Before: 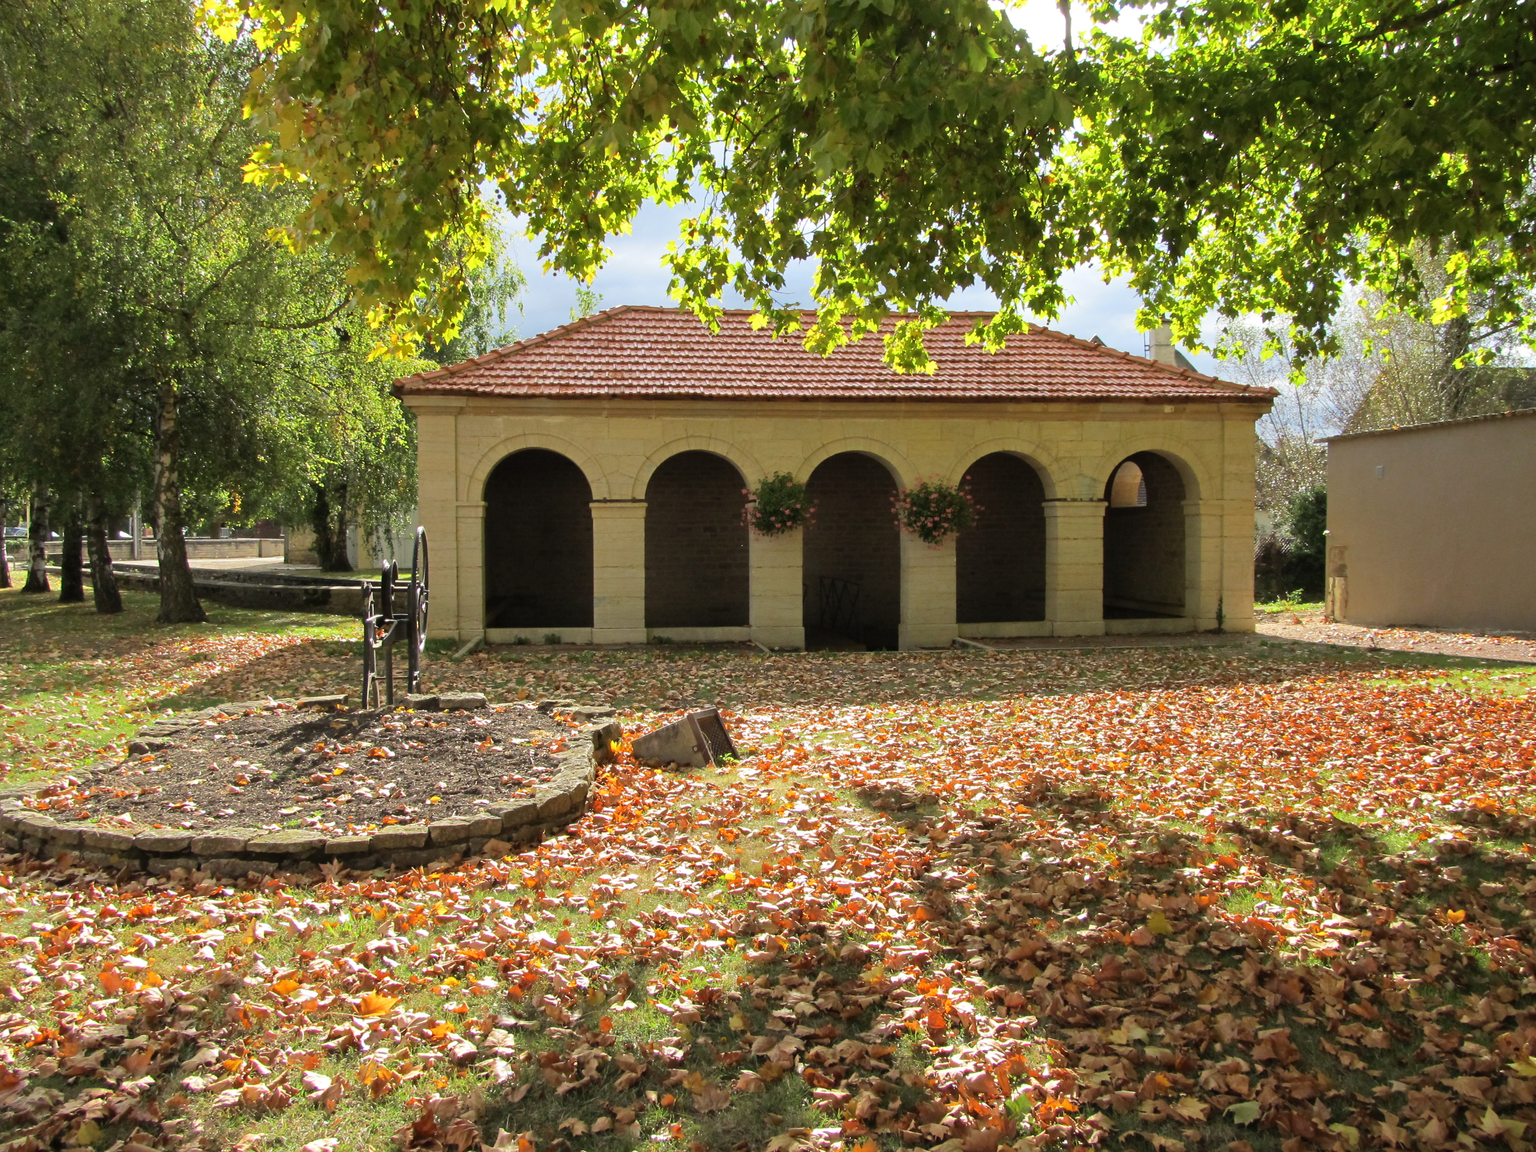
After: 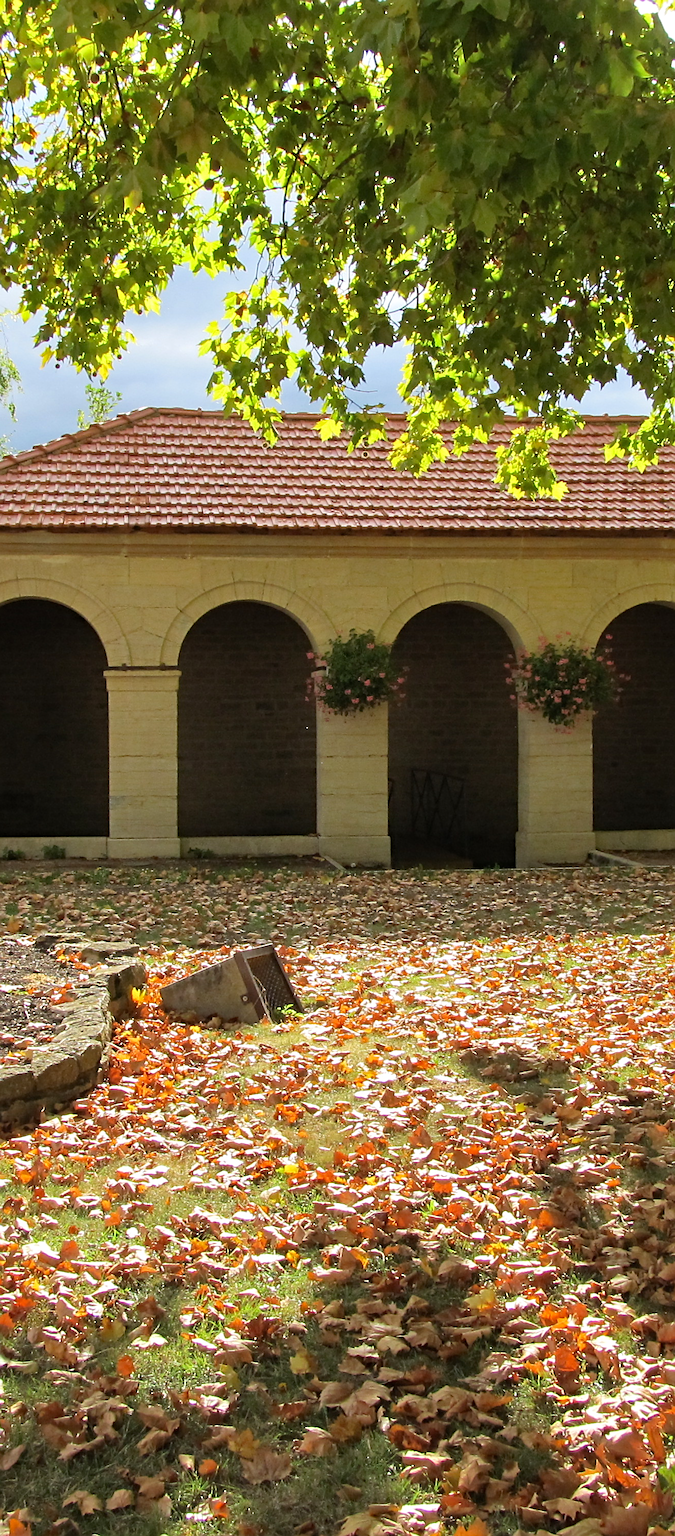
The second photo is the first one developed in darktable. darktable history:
crop: left 33.331%, right 33.668%
sharpen: on, module defaults
haze removal: compatibility mode true, adaptive false
